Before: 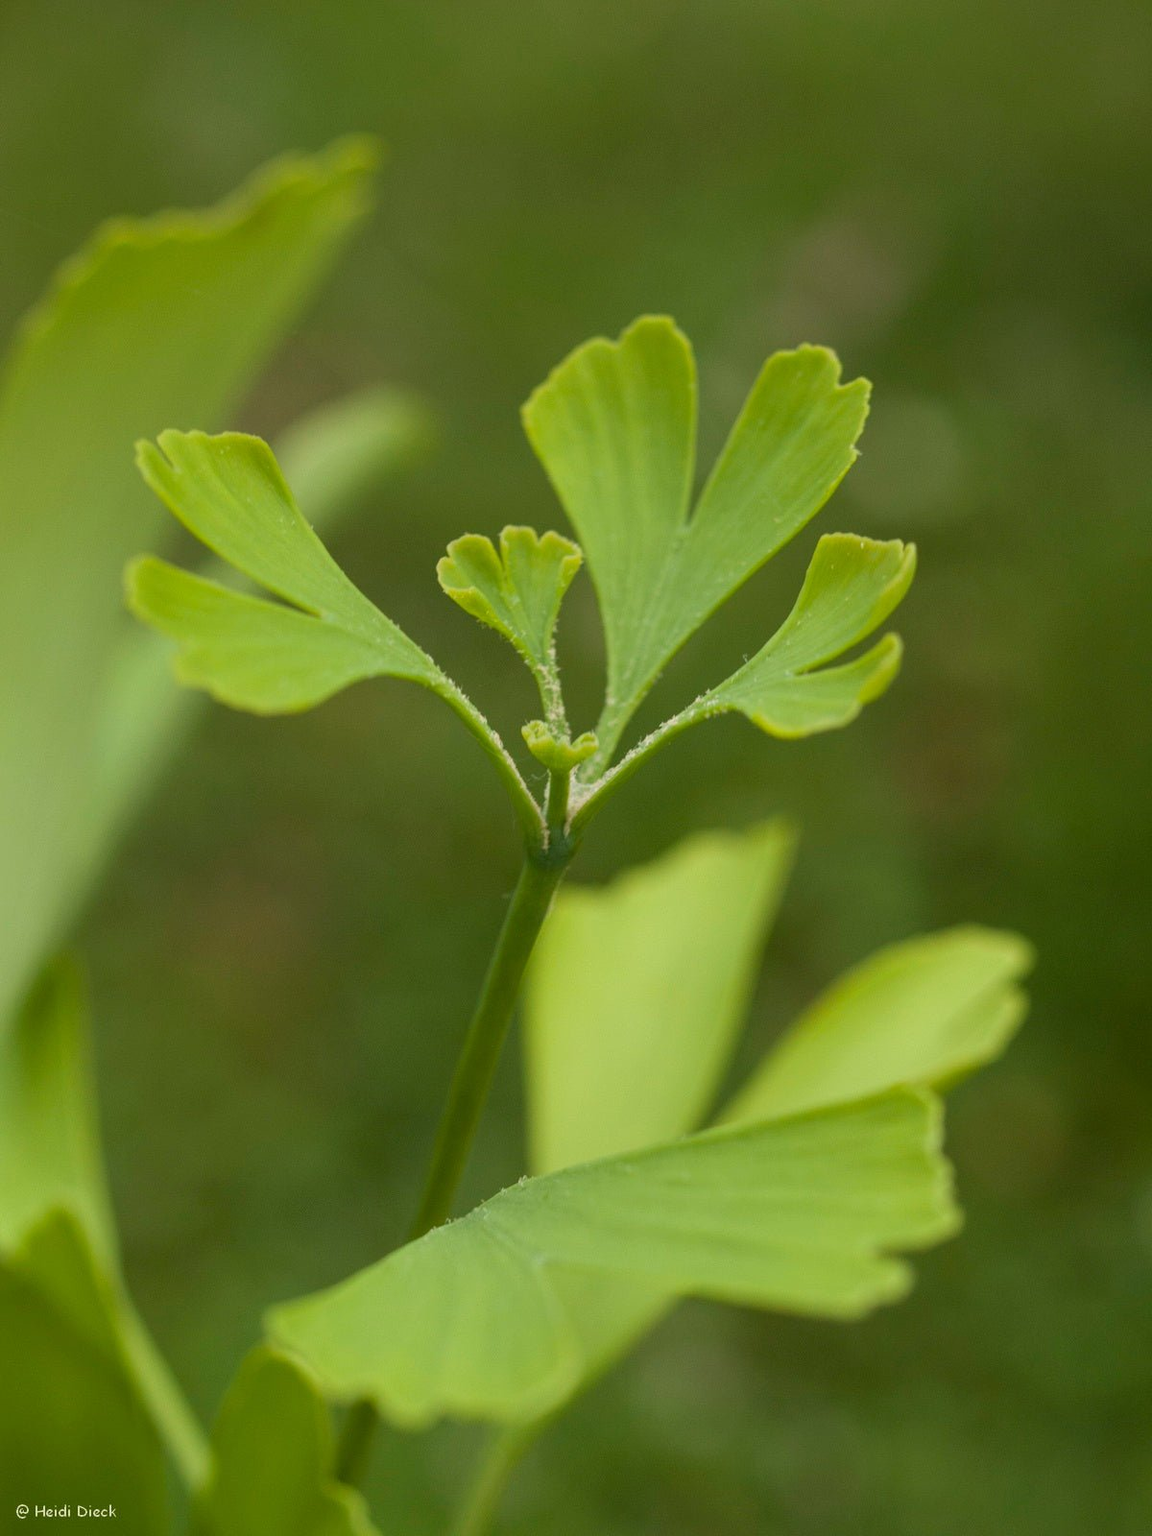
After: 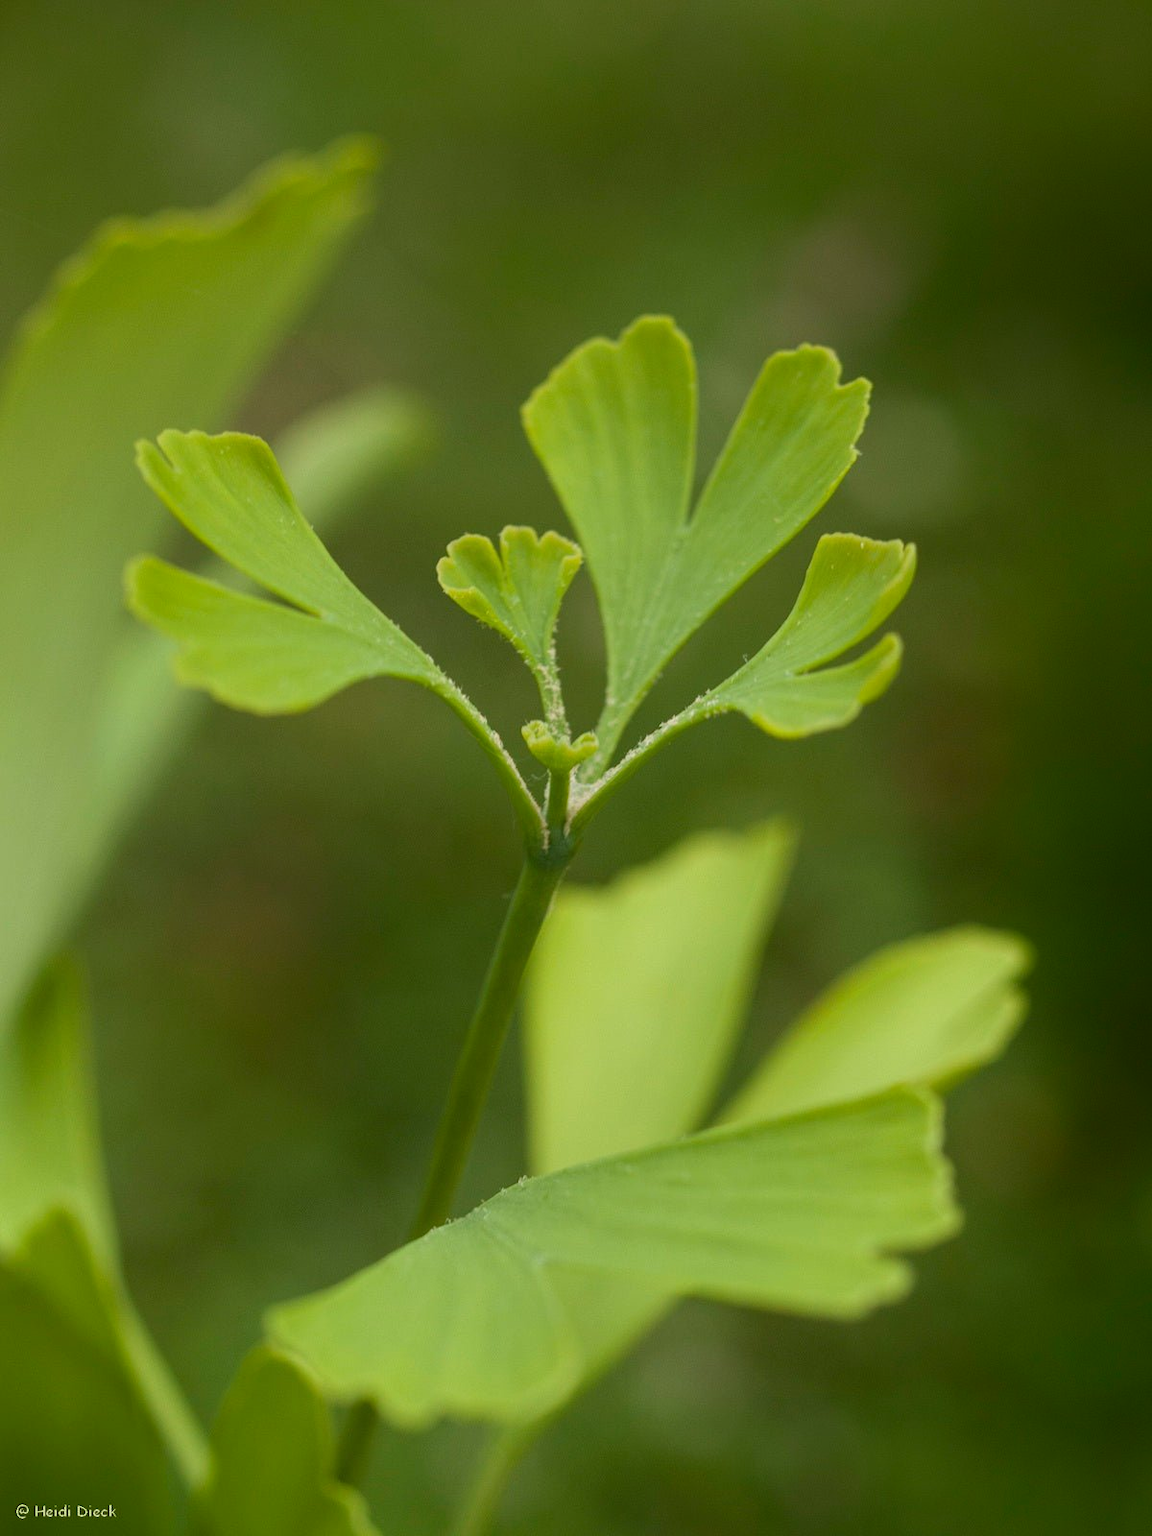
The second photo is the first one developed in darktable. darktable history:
shadows and highlights: shadows -87.29, highlights -36.21, soften with gaussian
